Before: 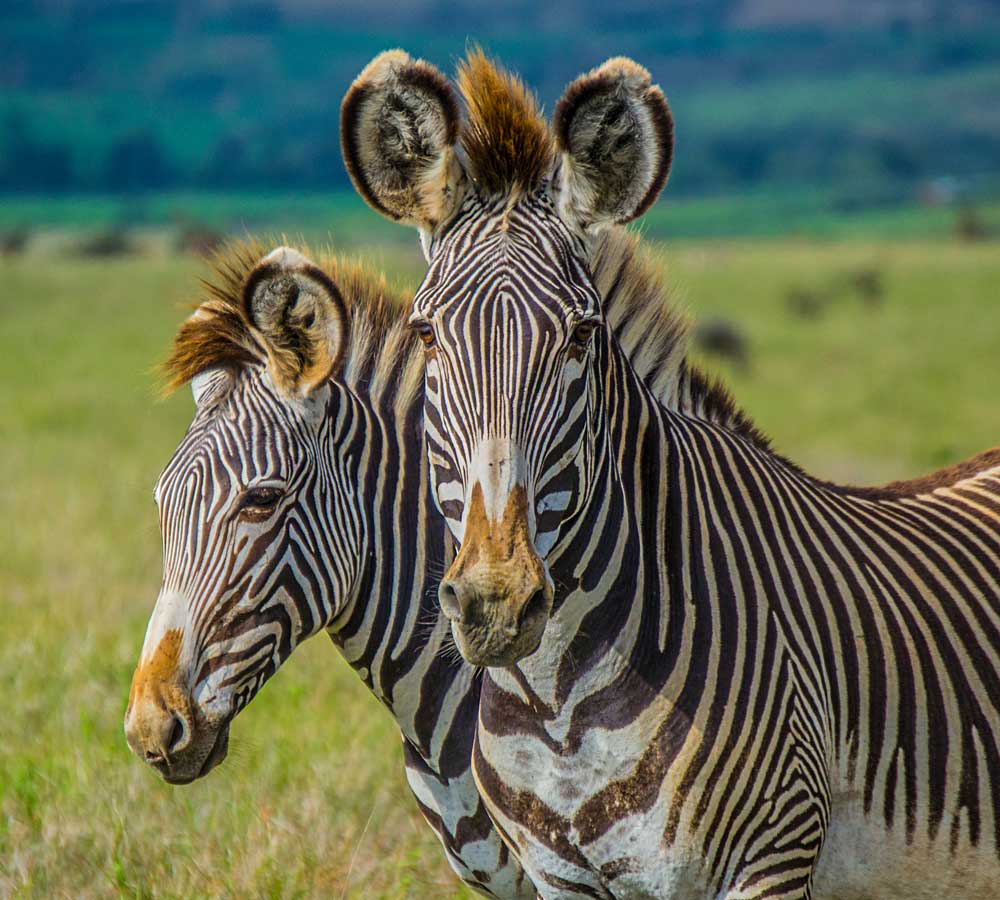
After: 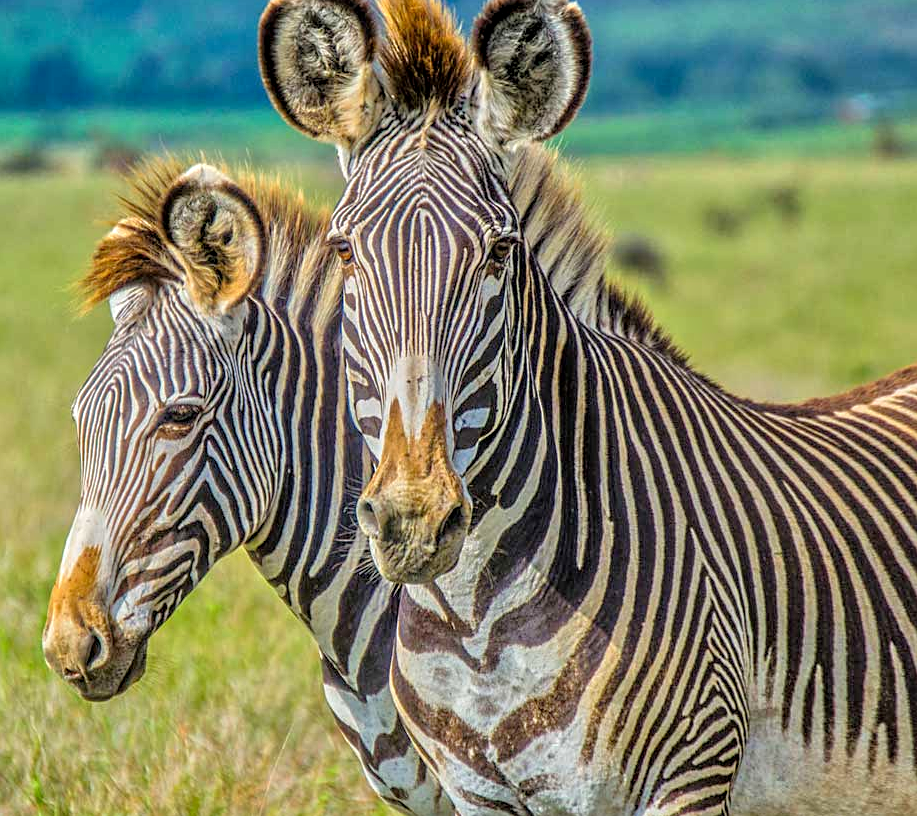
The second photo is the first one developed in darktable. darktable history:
crop and rotate: left 8.262%, top 9.226%
local contrast: on, module defaults
sharpen: amount 0.2
white balance: emerald 1
tone equalizer: -7 EV 0.15 EV, -6 EV 0.6 EV, -5 EV 1.15 EV, -4 EV 1.33 EV, -3 EV 1.15 EV, -2 EV 0.6 EV, -1 EV 0.15 EV, mask exposure compensation -0.5 EV
